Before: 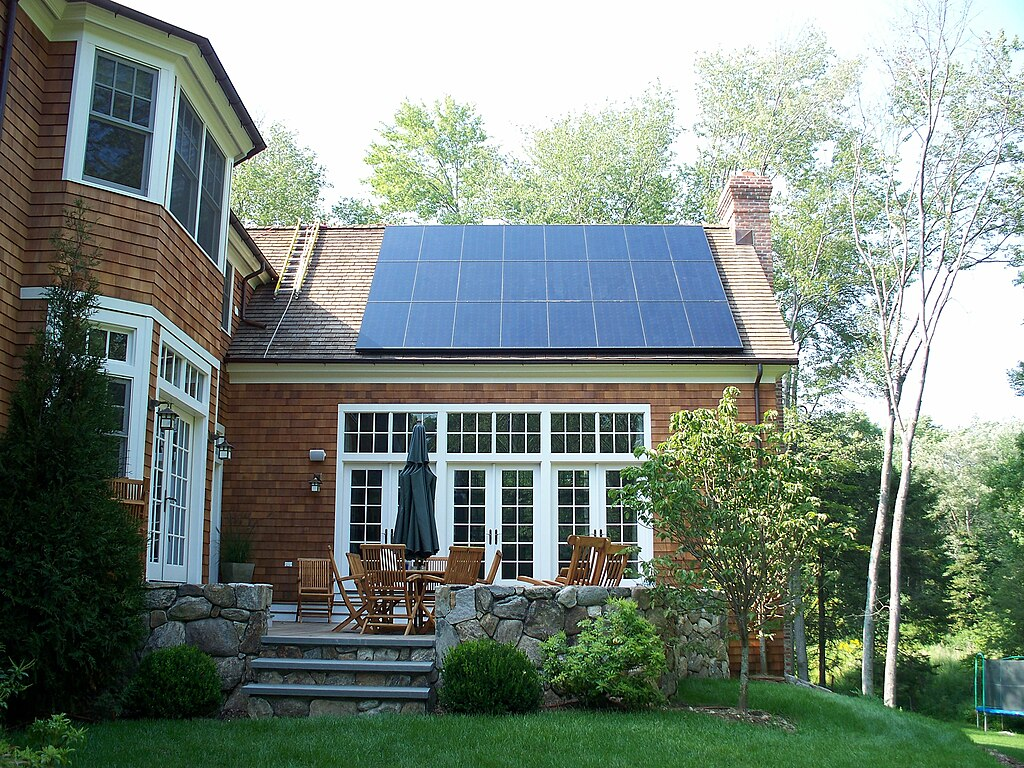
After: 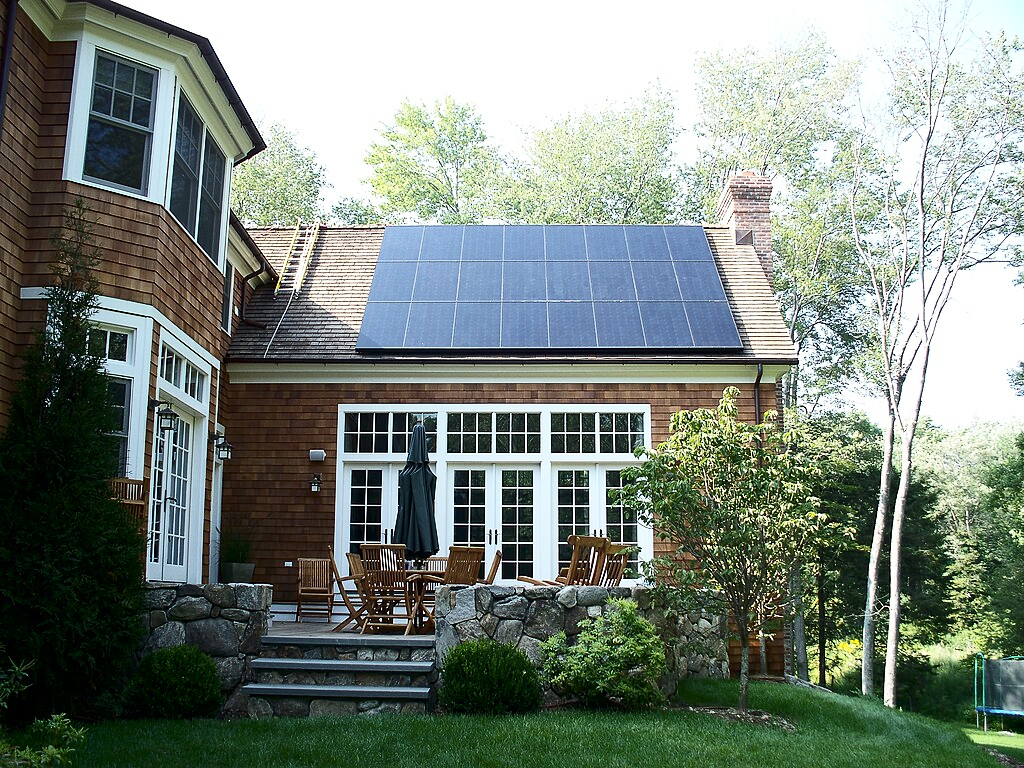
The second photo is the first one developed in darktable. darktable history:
contrast brightness saturation: contrast 0.25, saturation -0.31
color balance: output saturation 120%
